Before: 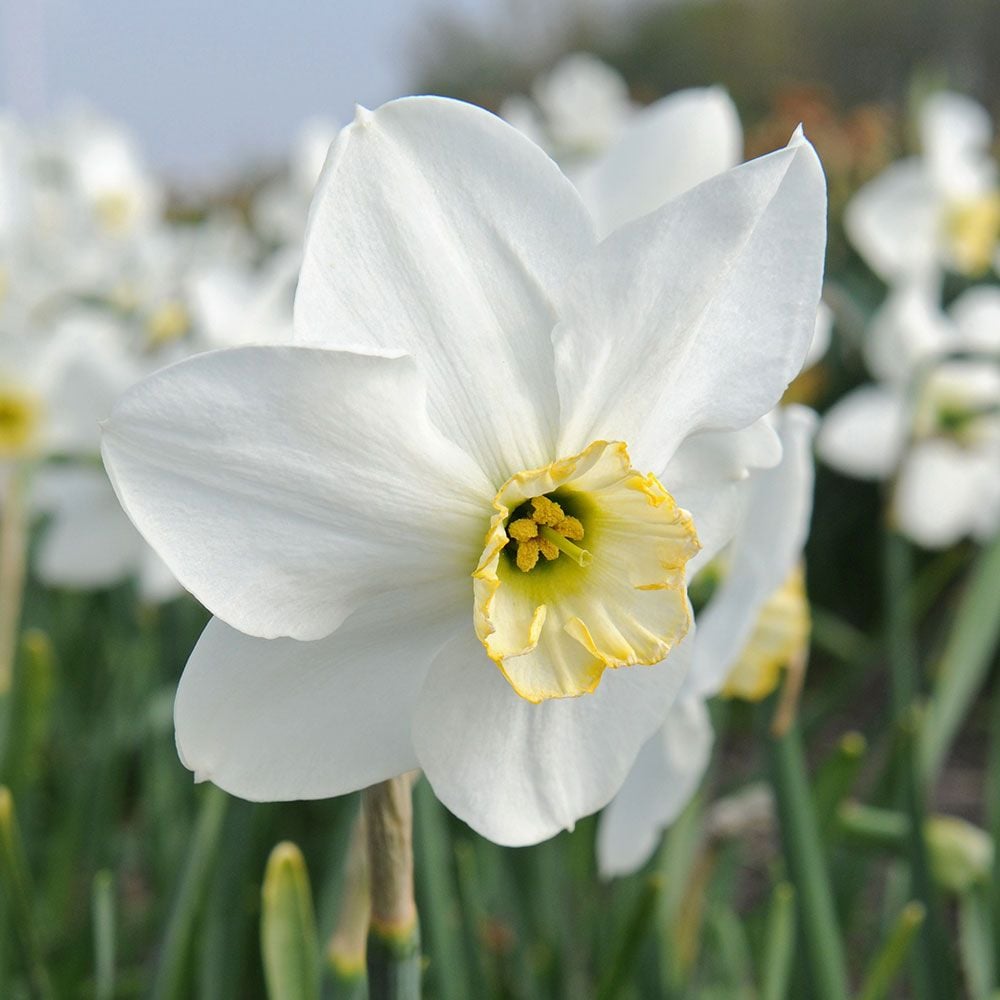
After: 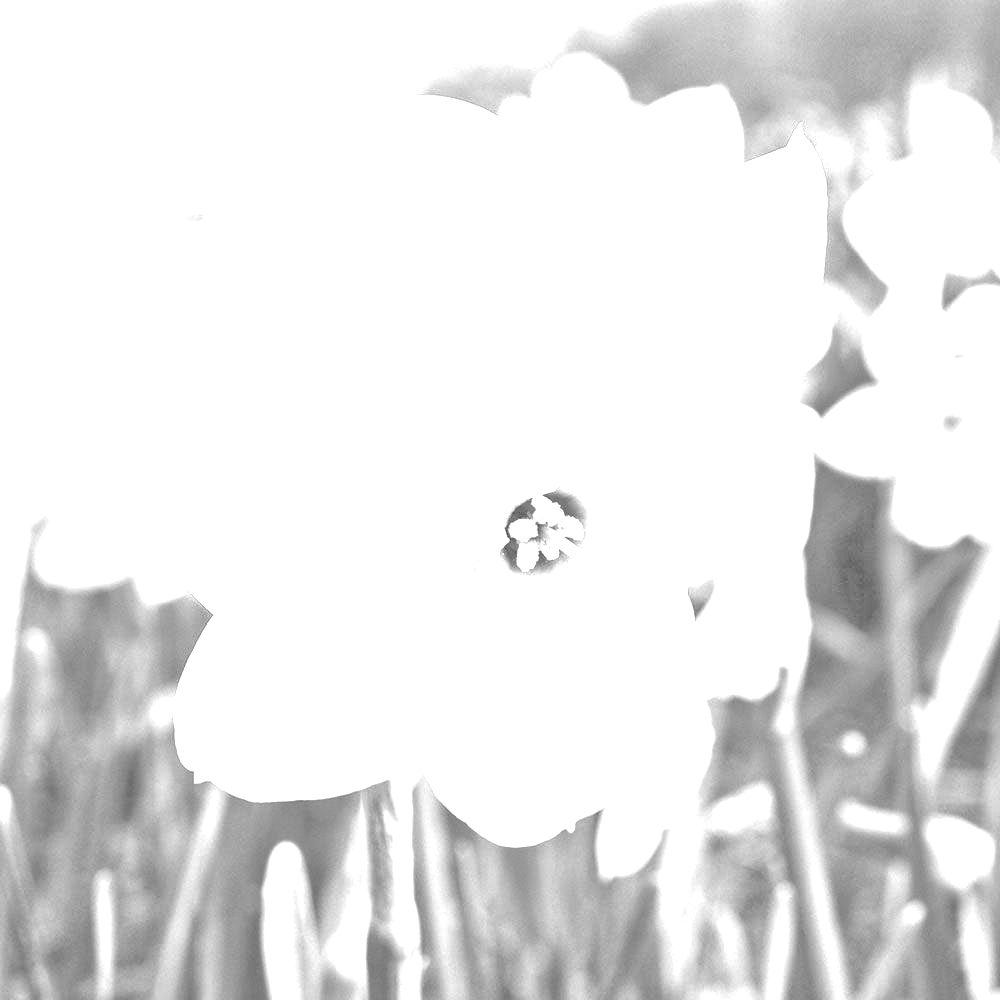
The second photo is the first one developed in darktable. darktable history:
monochrome: on, module defaults
tone equalizer: -7 EV 0.15 EV, -6 EV 0.6 EV, -5 EV 1.15 EV, -4 EV 1.33 EV, -3 EV 1.15 EV, -2 EV 0.6 EV, -1 EV 0.15 EV, mask exposure compensation -0.5 EV
exposure: black level correction 0, exposure 2.327 EV, compensate exposure bias true, compensate highlight preservation false
local contrast: on, module defaults
